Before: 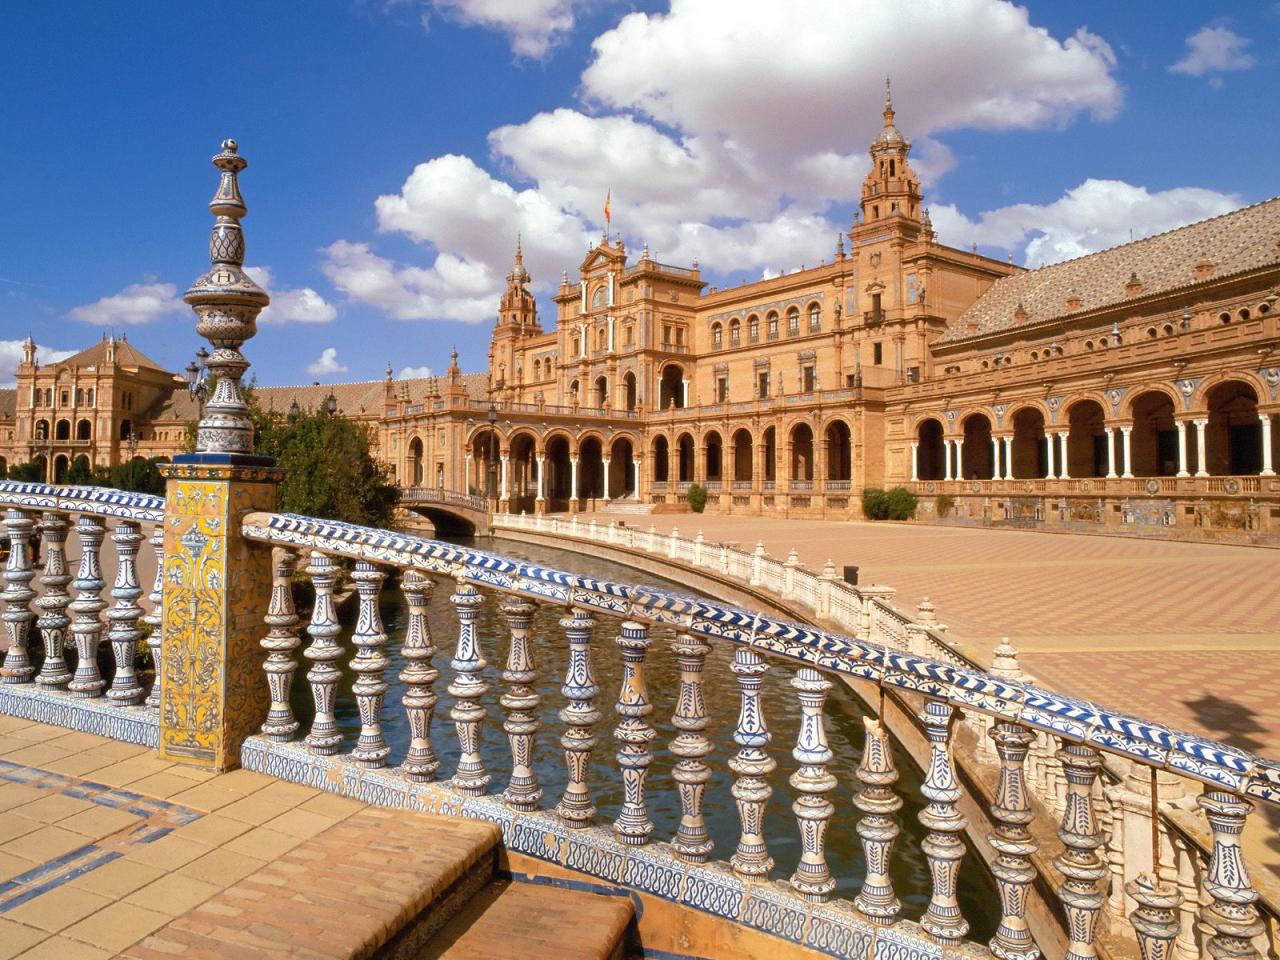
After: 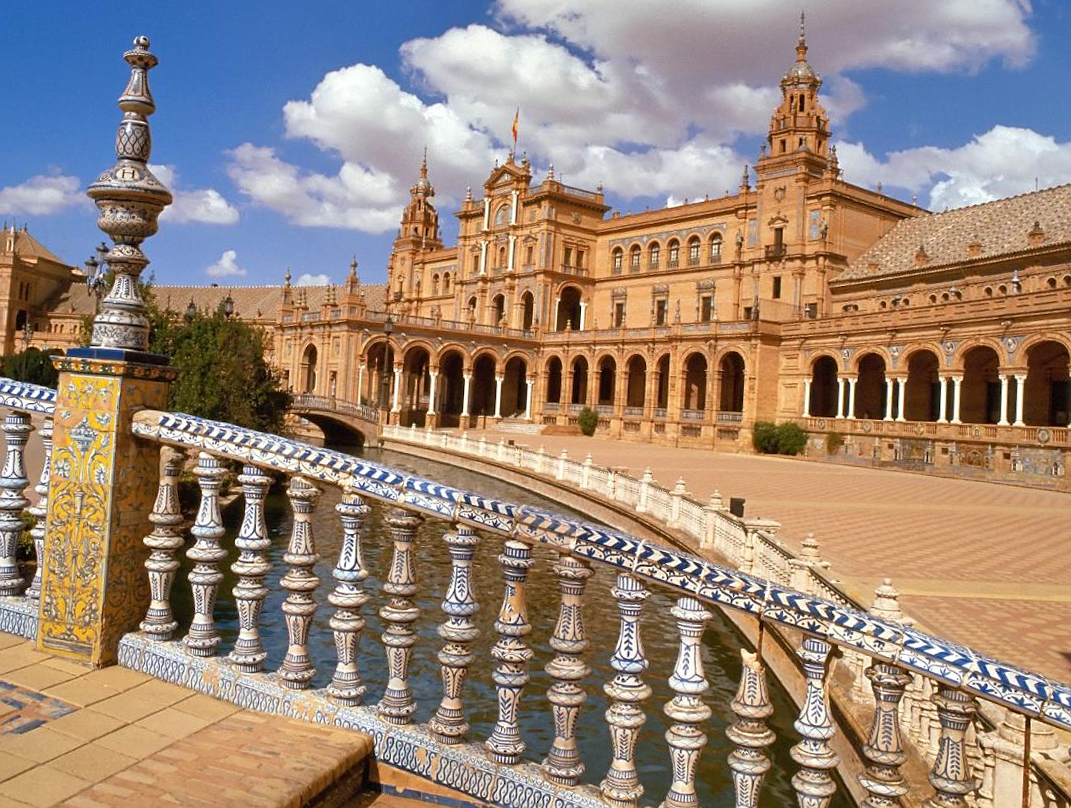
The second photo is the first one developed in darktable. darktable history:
crop and rotate: angle -3.32°, left 5.314%, top 5.22%, right 4.672%, bottom 4.166%
sharpen: amount 0.212
shadows and highlights: low approximation 0.01, soften with gaussian
